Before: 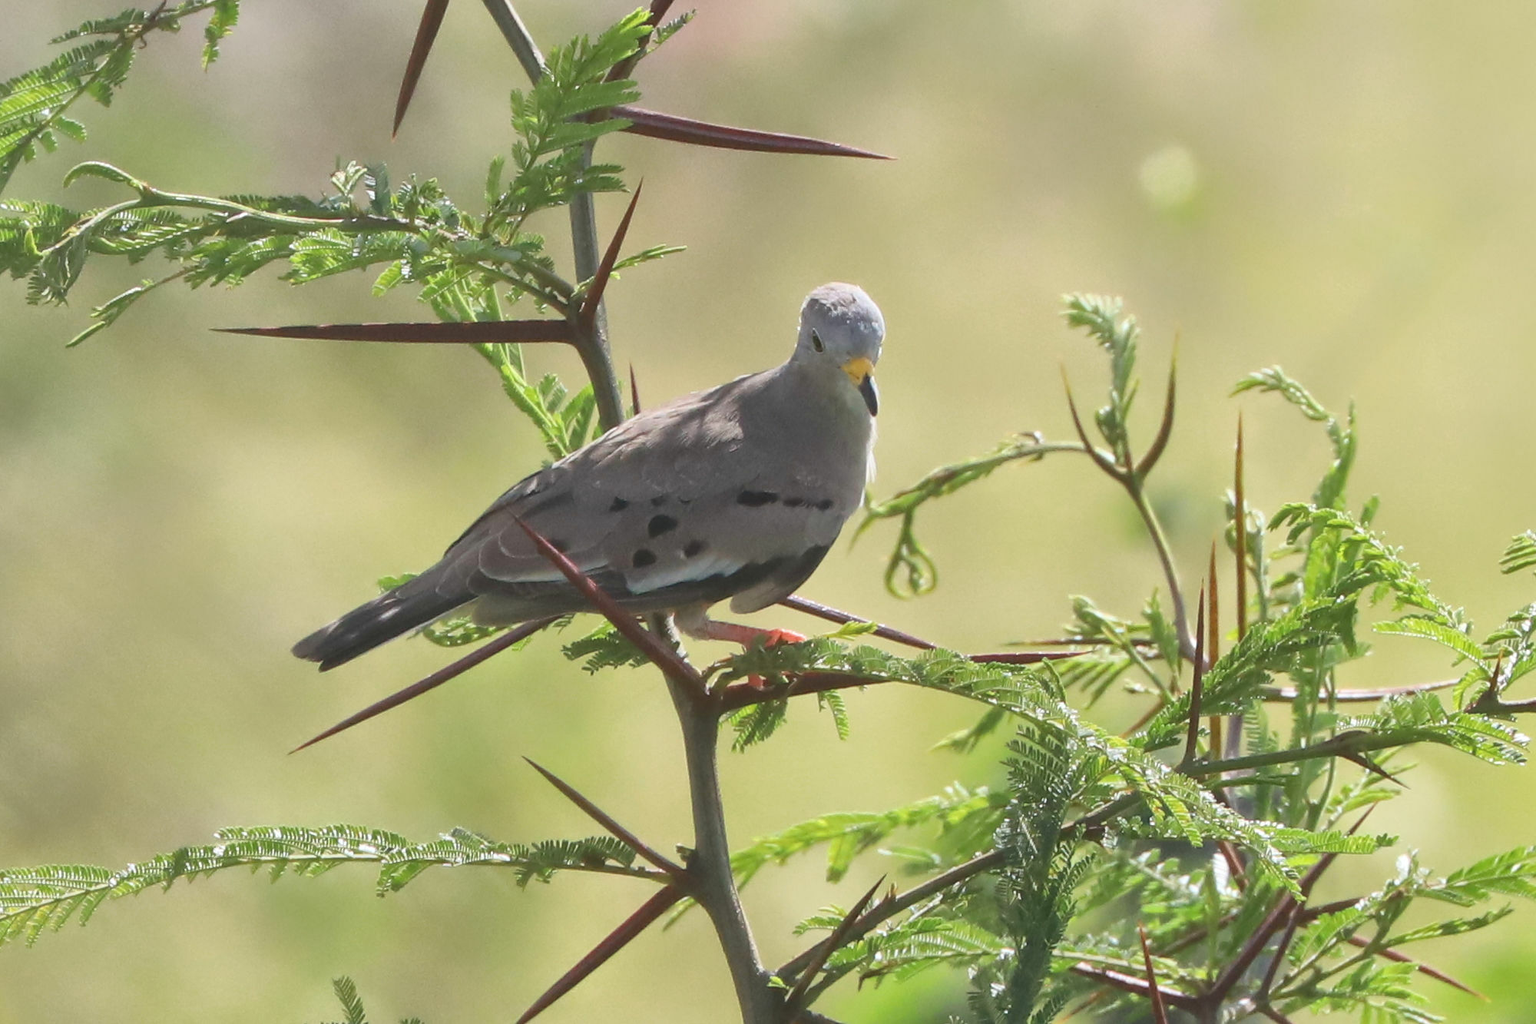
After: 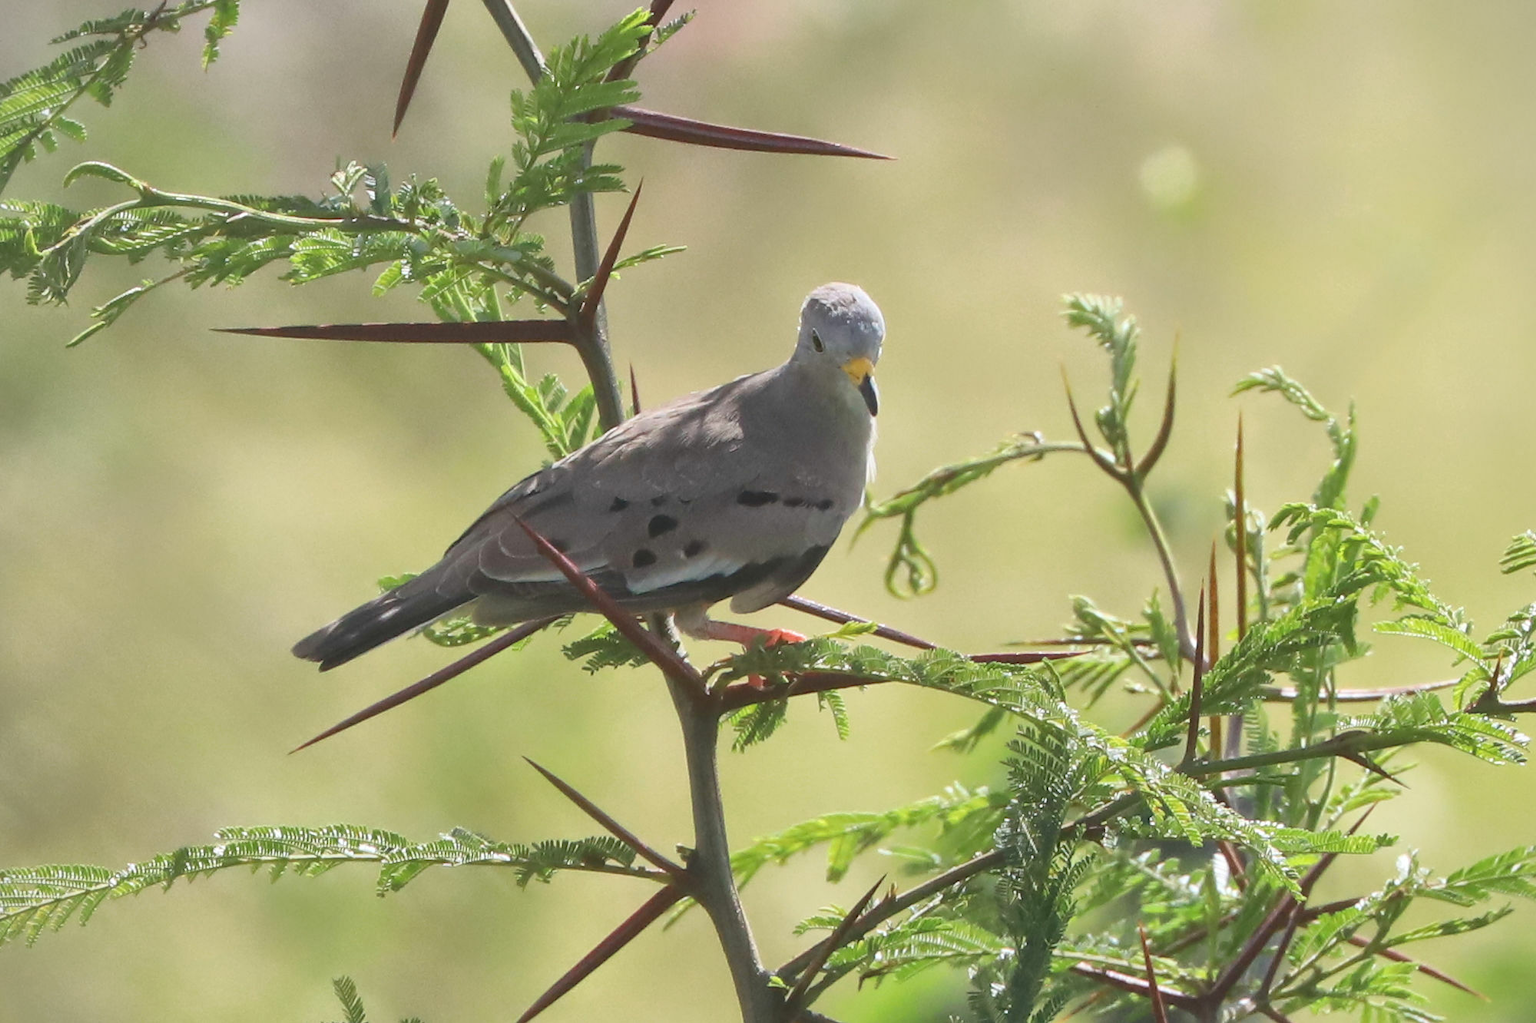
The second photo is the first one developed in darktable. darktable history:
vignetting: fall-off start 99.87%
